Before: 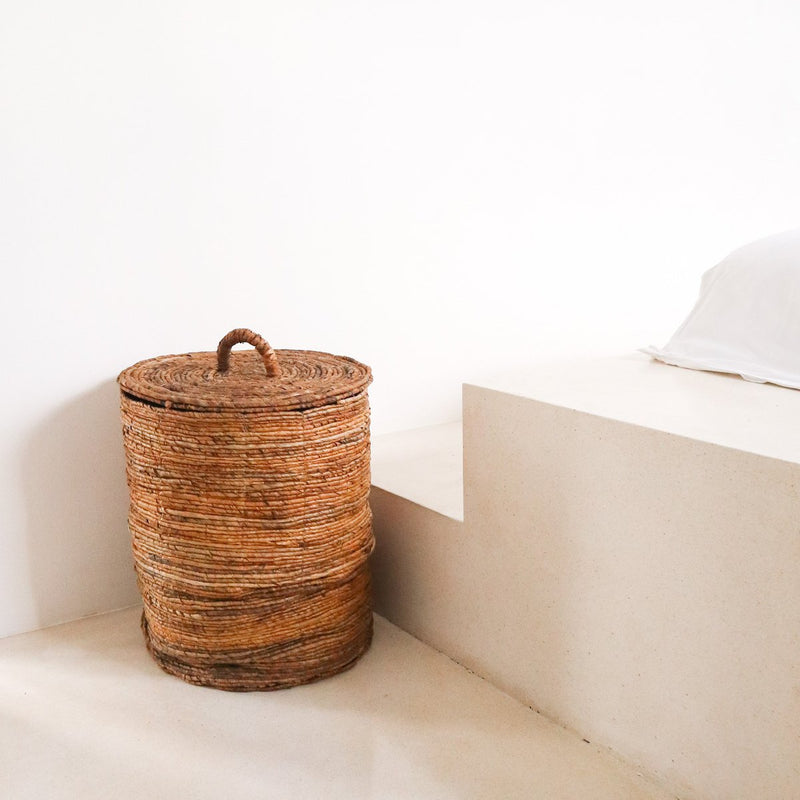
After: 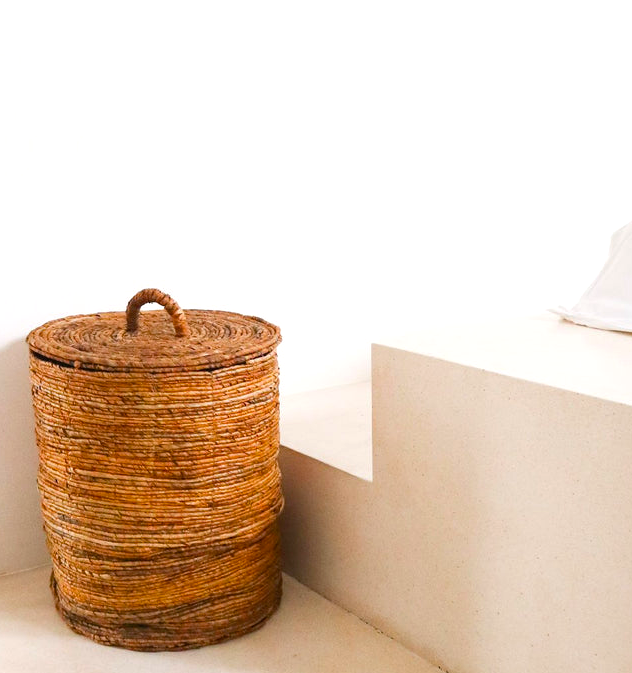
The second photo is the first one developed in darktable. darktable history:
crop: left 11.377%, top 5.102%, right 9.563%, bottom 10.733%
color balance rgb: perceptual saturation grading › global saturation 30.178%, perceptual brilliance grading › global brilliance 3.563%
